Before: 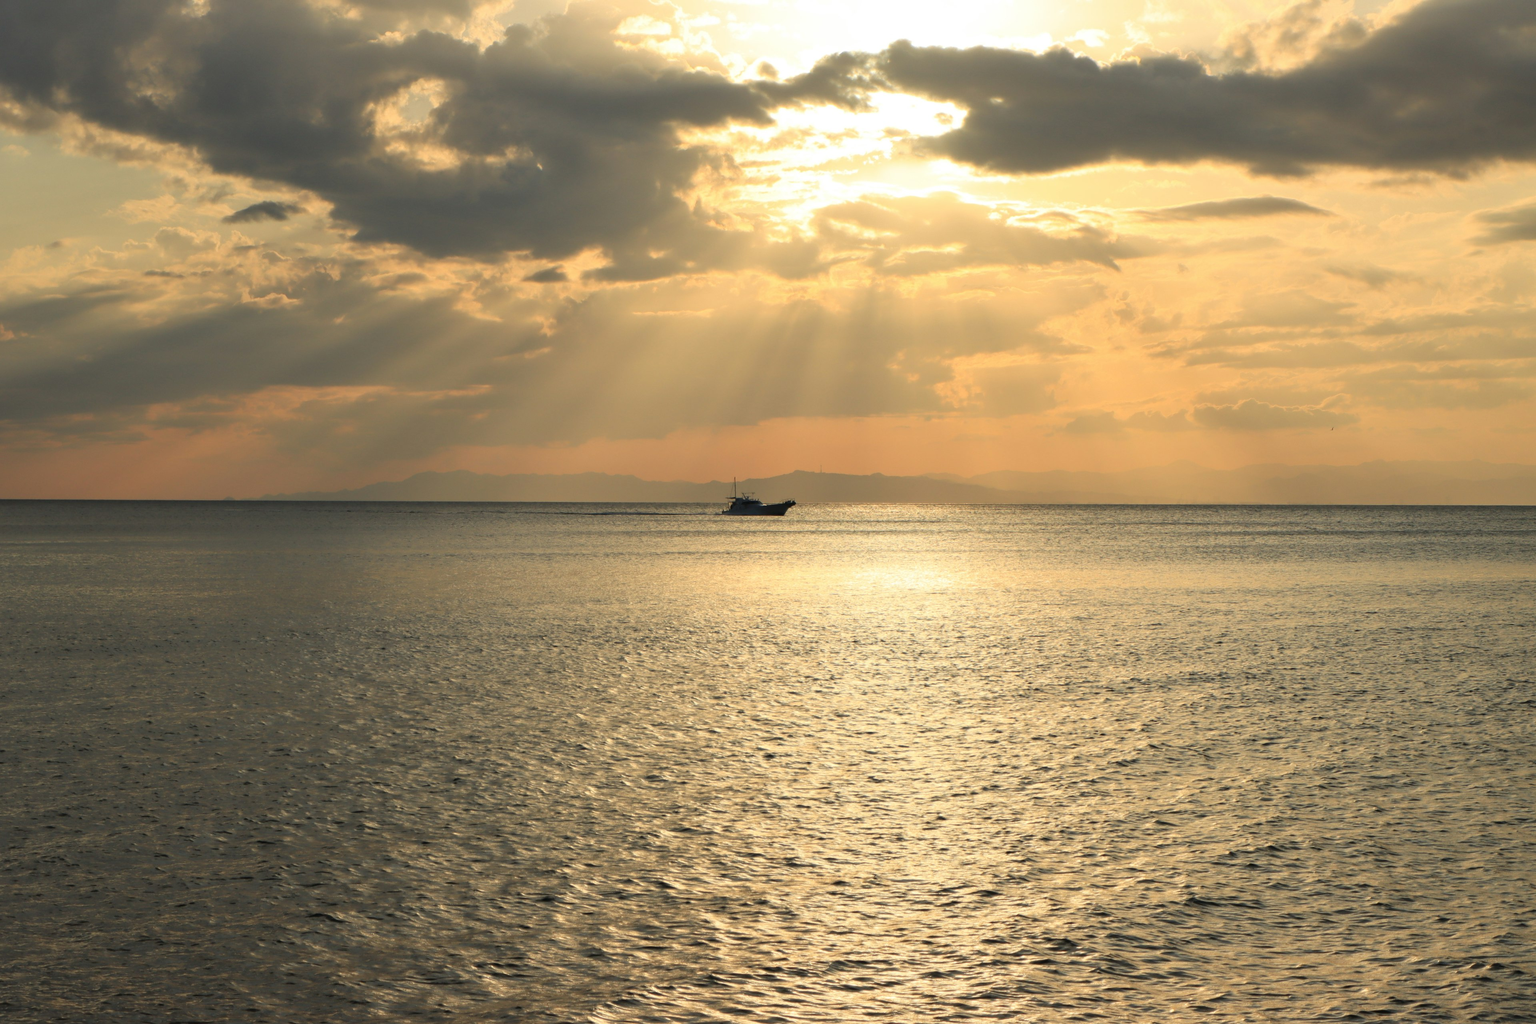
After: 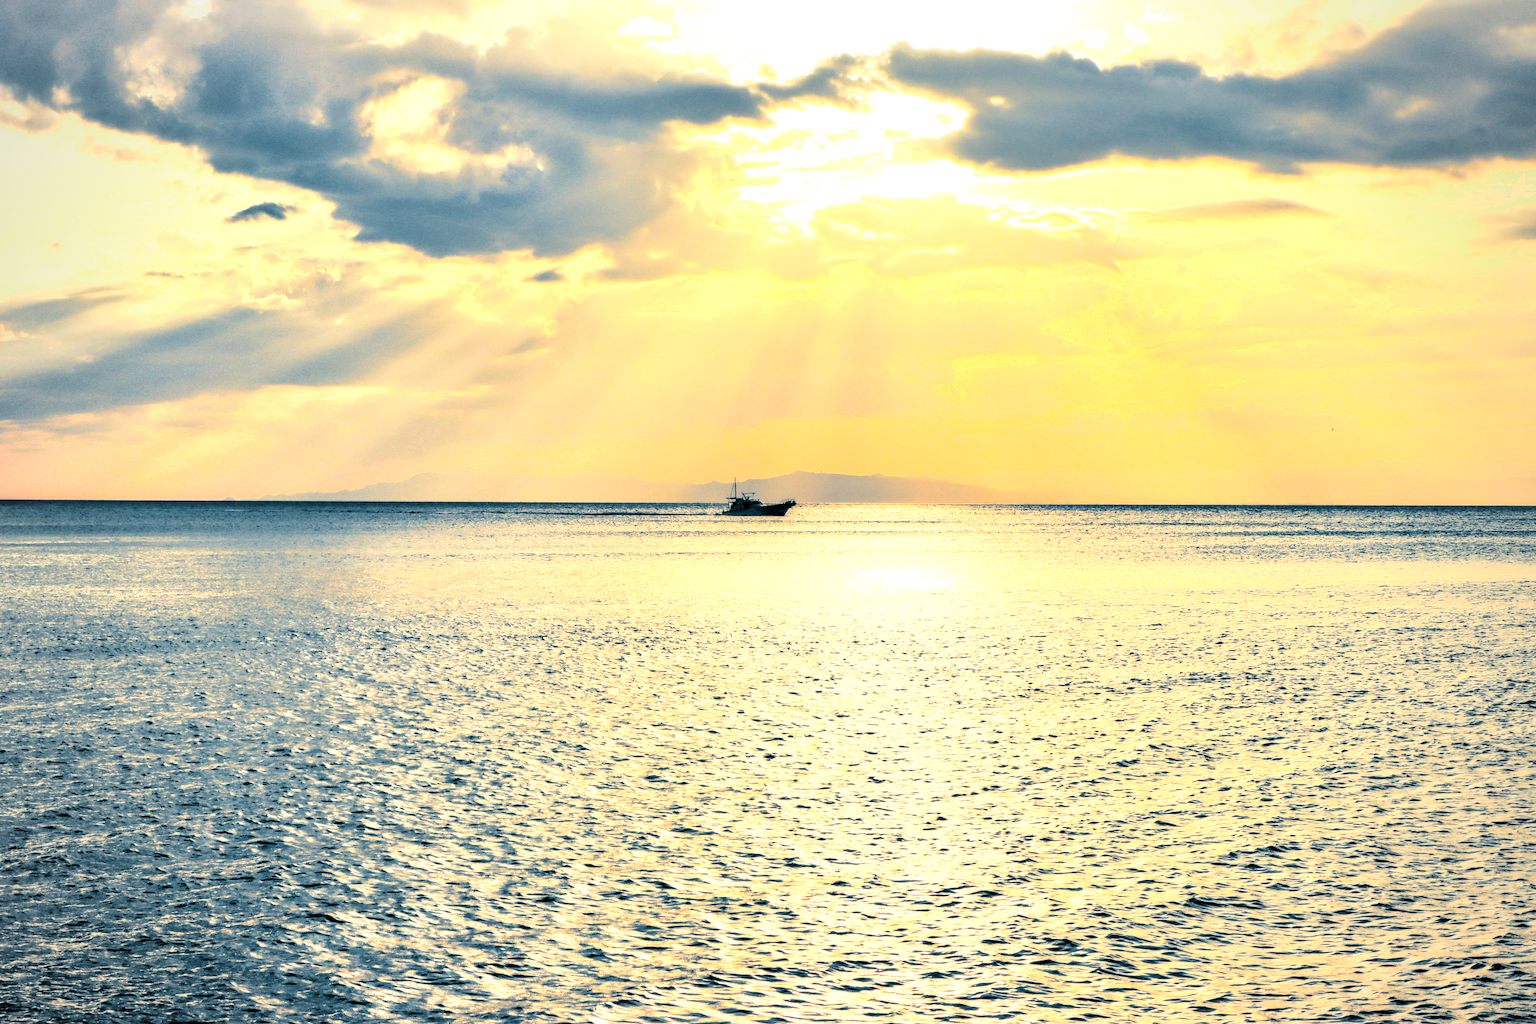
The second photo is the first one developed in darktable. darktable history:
color balance rgb: perceptual saturation grading › global saturation 34.05%, global vibrance 5.56%
local contrast: highlights 20%, detail 197%
vignetting: fall-off radius 81.94%
split-toning: shadows › hue 212.4°, balance -70
color calibration: illuminant as shot in camera, x 0.358, y 0.373, temperature 4628.91 K
tone equalizer: -7 EV 0.15 EV, -6 EV 0.6 EV, -5 EV 1.15 EV, -4 EV 1.33 EV, -3 EV 1.15 EV, -2 EV 0.6 EV, -1 EV 0.15 EV, mask exposure compensation -0.5 EV
rgb curve: curves: ch0 [(0, 0) (0.21, 0.15) (0.24, 0.21) (0.5, 0.75) (0.75, 0.96) (0.89, 0.99) (1, 1)]; ch1 [(0, 0.02) (0.21, 0.13) (0.25, 0.2) (0.5, 0.67) (0.75, 0.9) (0.89, 0.97) (1, 1)]; ch2 [(0, 0.02) (0.21, 0.13) (0.25, 0.2) (0.5, 0.67) (0.75, 0.9) (0.89, 0.97) (1, 1)], compensate middle gray true
shadows and highlights: radius 125.46, shadows 21.19, highlights -21.19, low approximation 0.01
